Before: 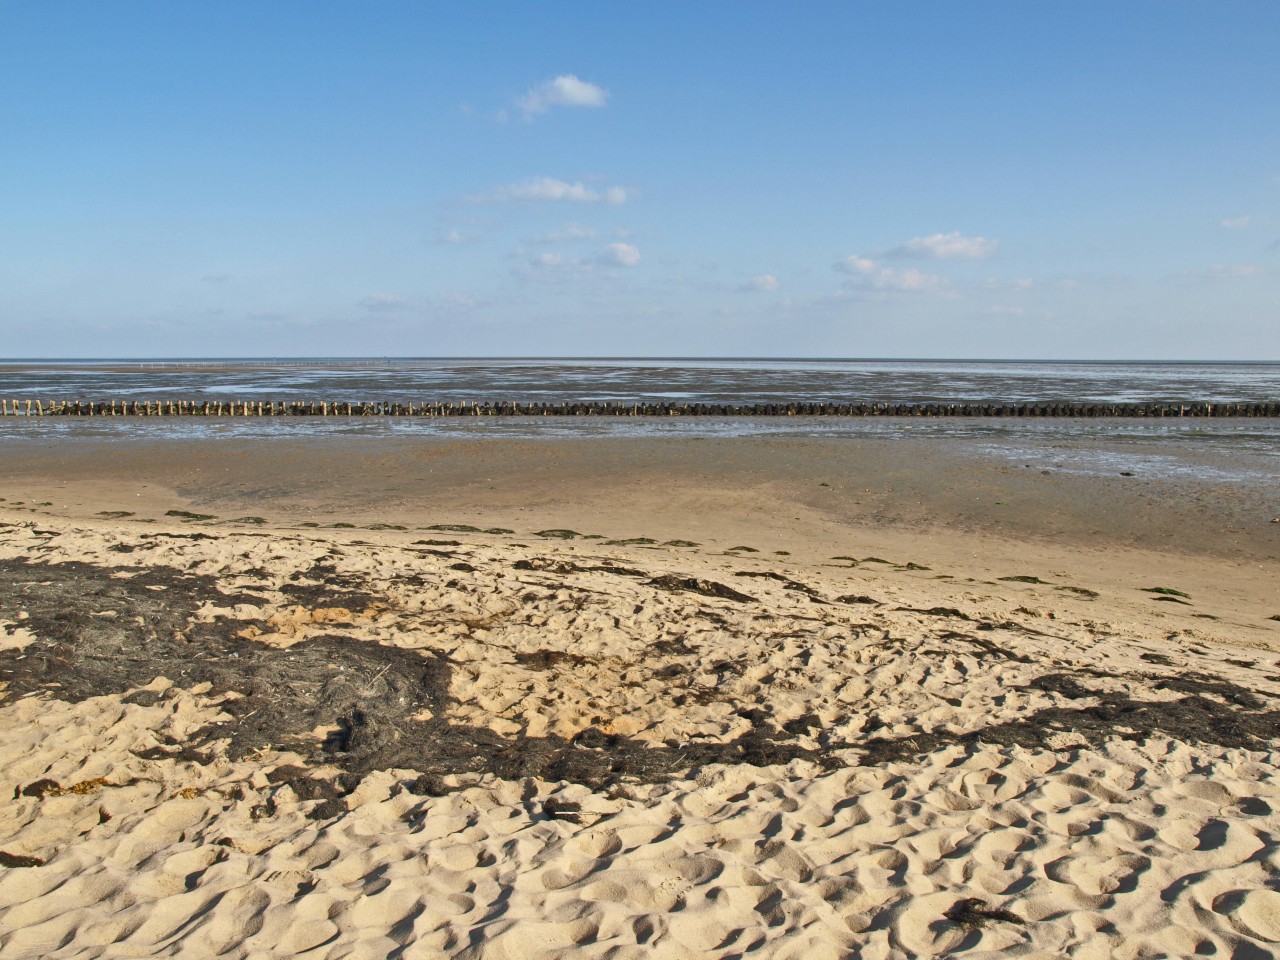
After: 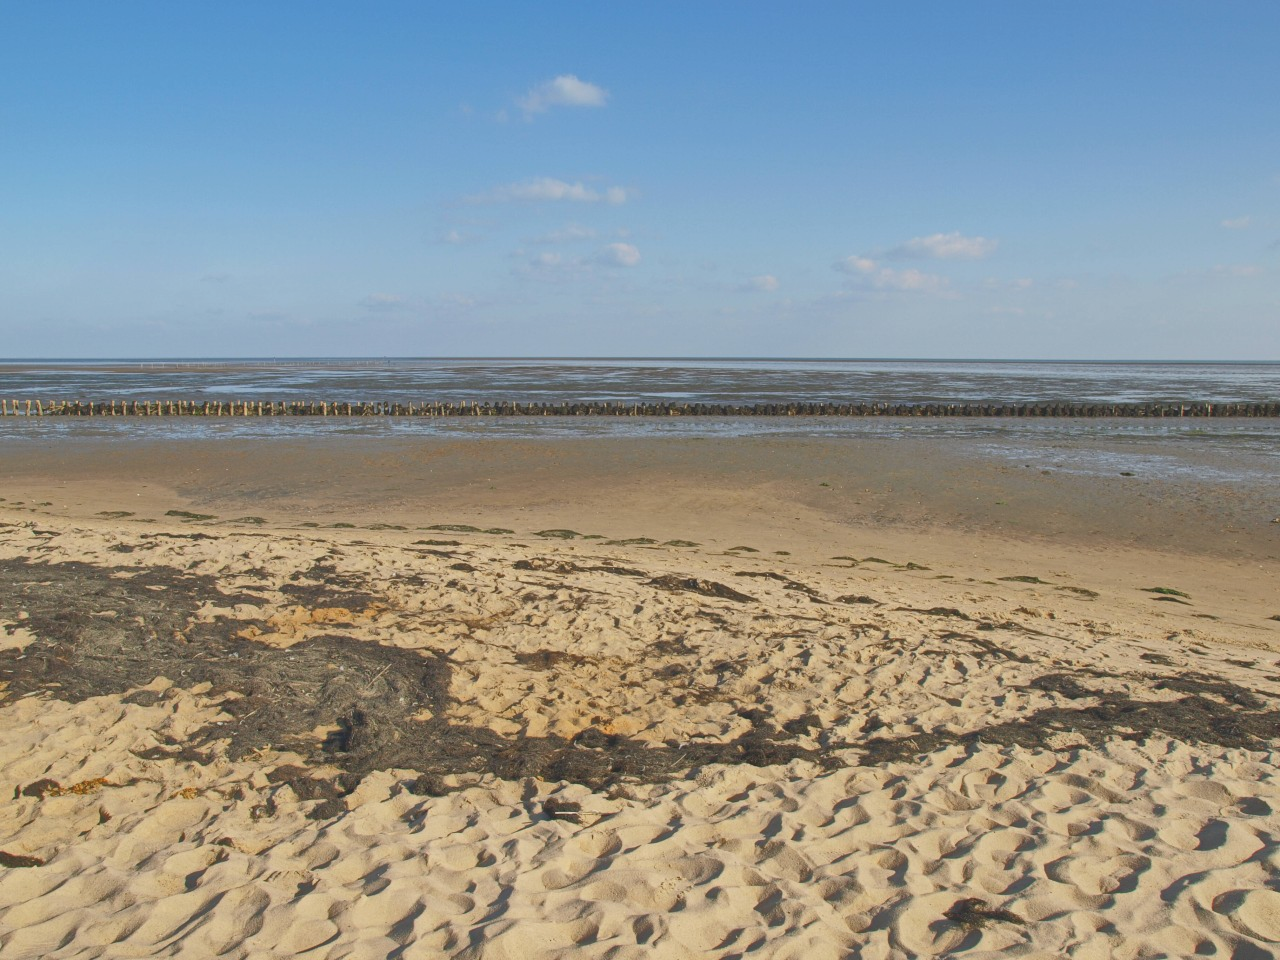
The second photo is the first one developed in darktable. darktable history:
contrast equalizer: octaves 7, y [[0.545, 0.572, 0.59, 0.59, 0.571, 0.545], [0.5 ×6], [0.5 ×6], [0 ×6], [0 ×6]], mix -0.99
shadows and highlights: shadows color adjustment 98.02%, highlights color adjustment 58.28%, low approximation 0.01, soften with gaussian
